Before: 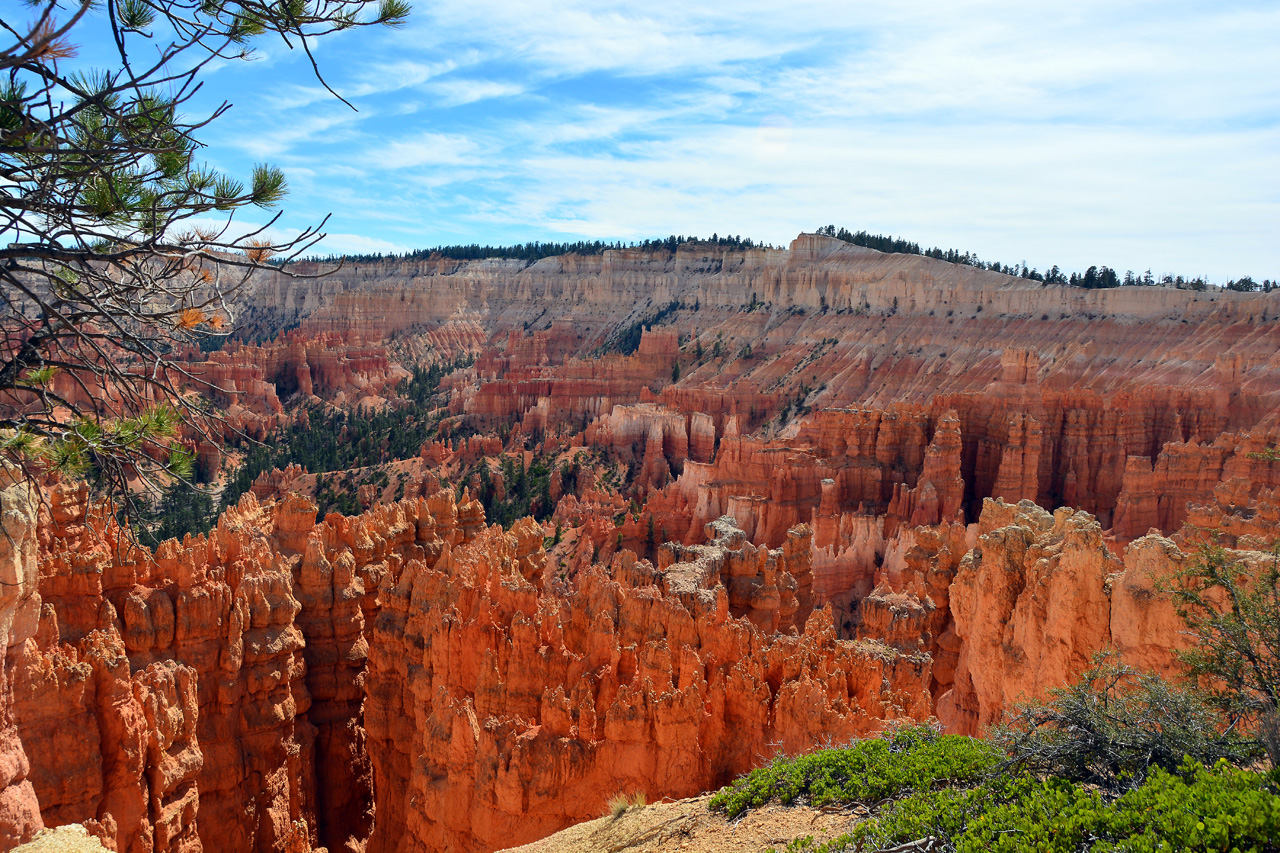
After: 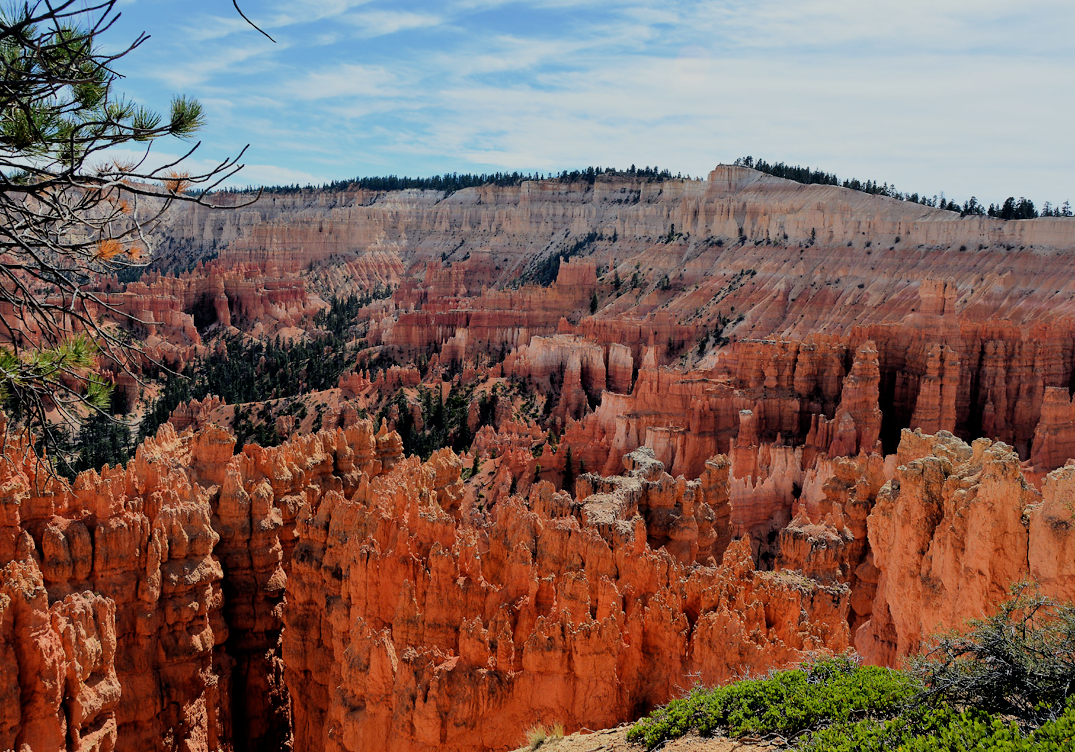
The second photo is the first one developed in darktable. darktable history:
crop: left 6.446%, top 8.188%, right 9.538%, bottom 3.548%
filmic rgb: black relative exposure -4.38 EV, white relative exposure 4.56 EV, hardness 2.37, contrast 1.05
